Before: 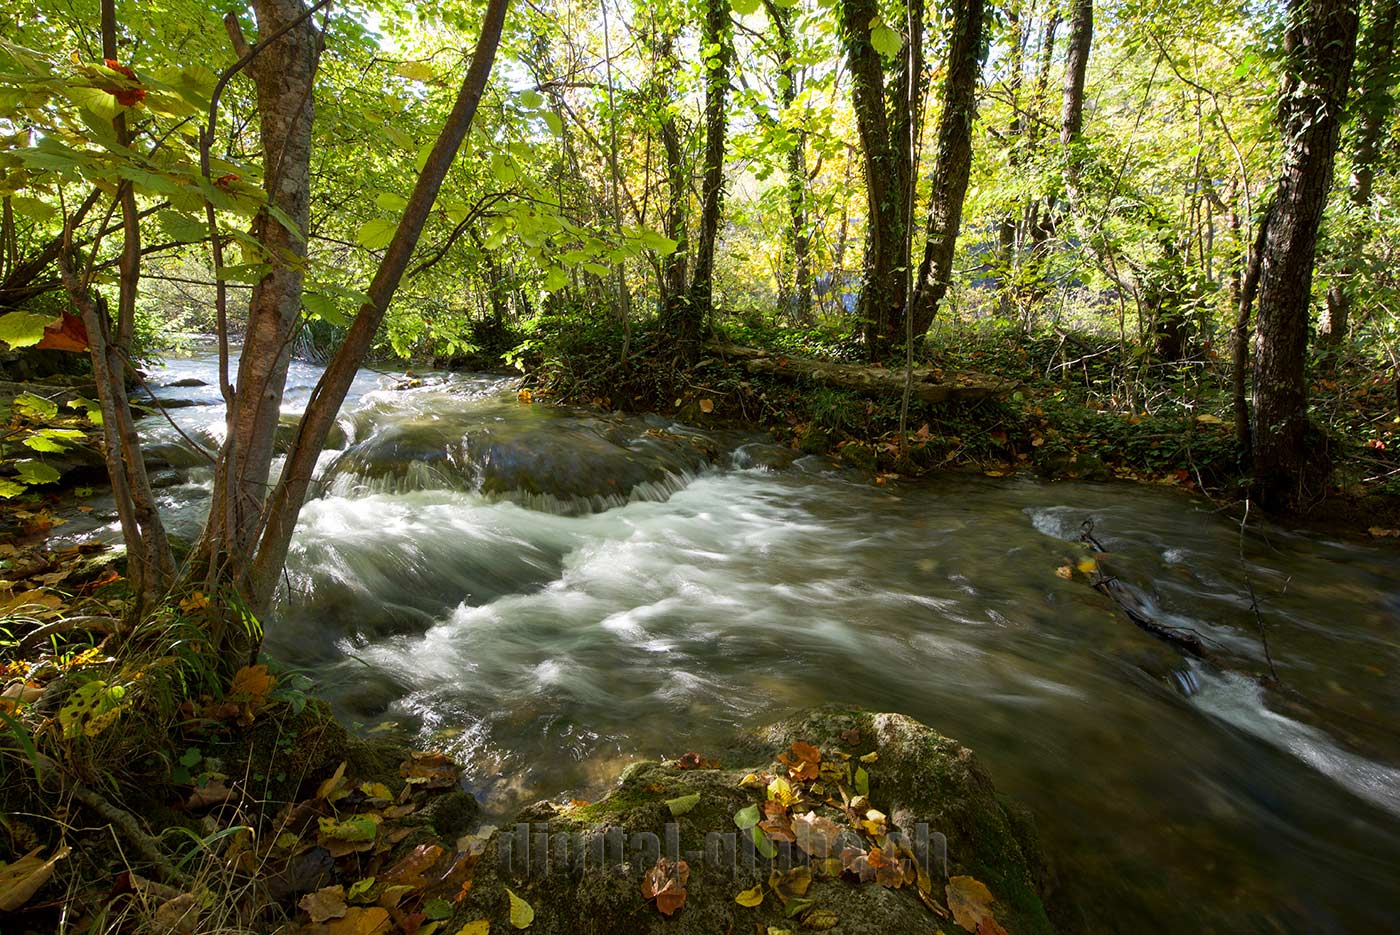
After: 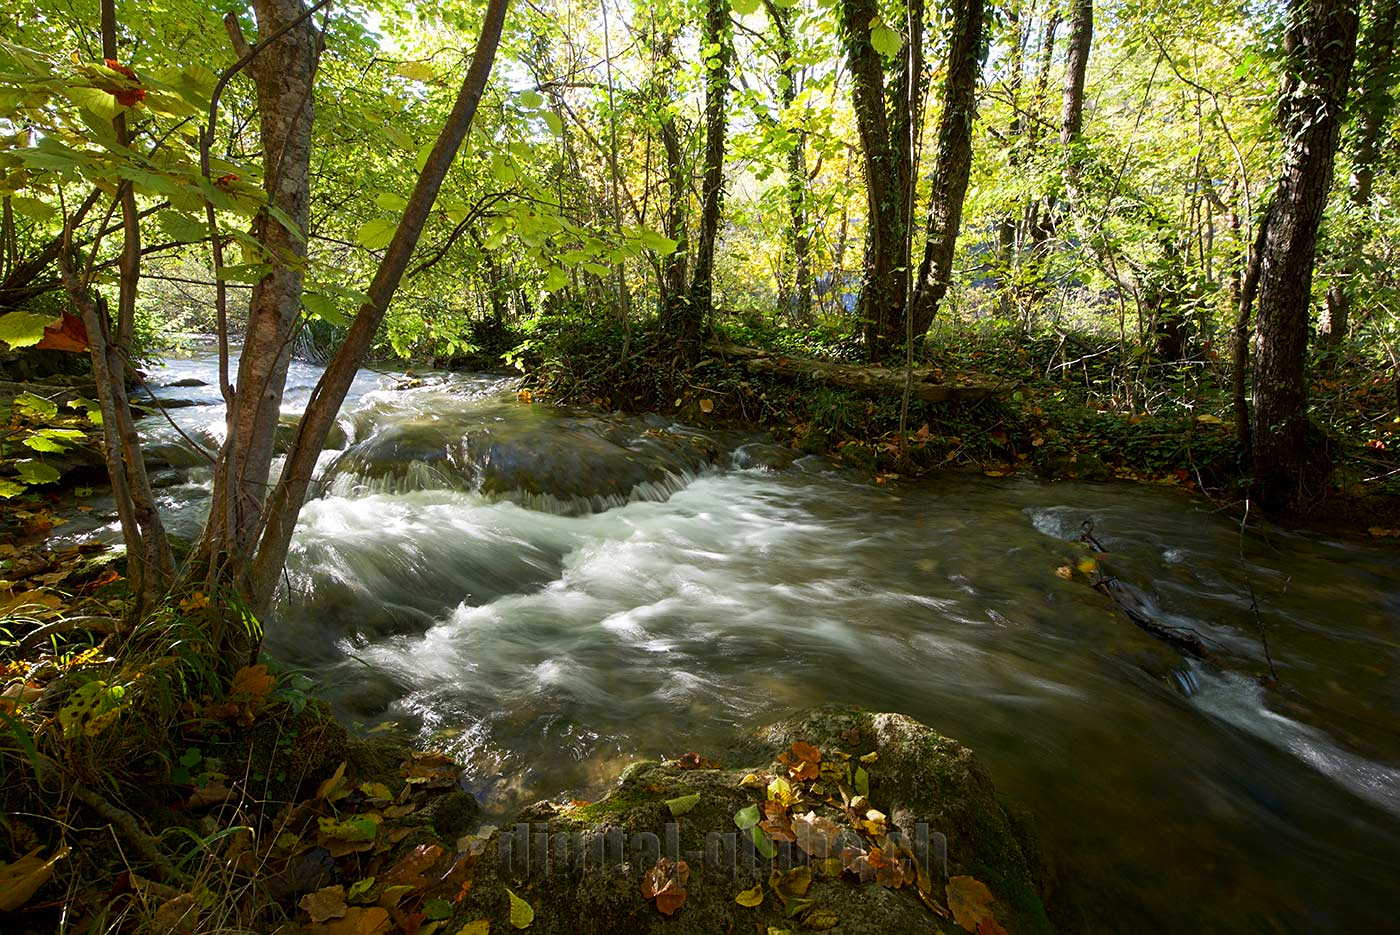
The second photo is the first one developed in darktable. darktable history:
shadows and highlights: shadows -40.15, highlights 62.88, soften with gaussian
sharpen: amount 0.2
